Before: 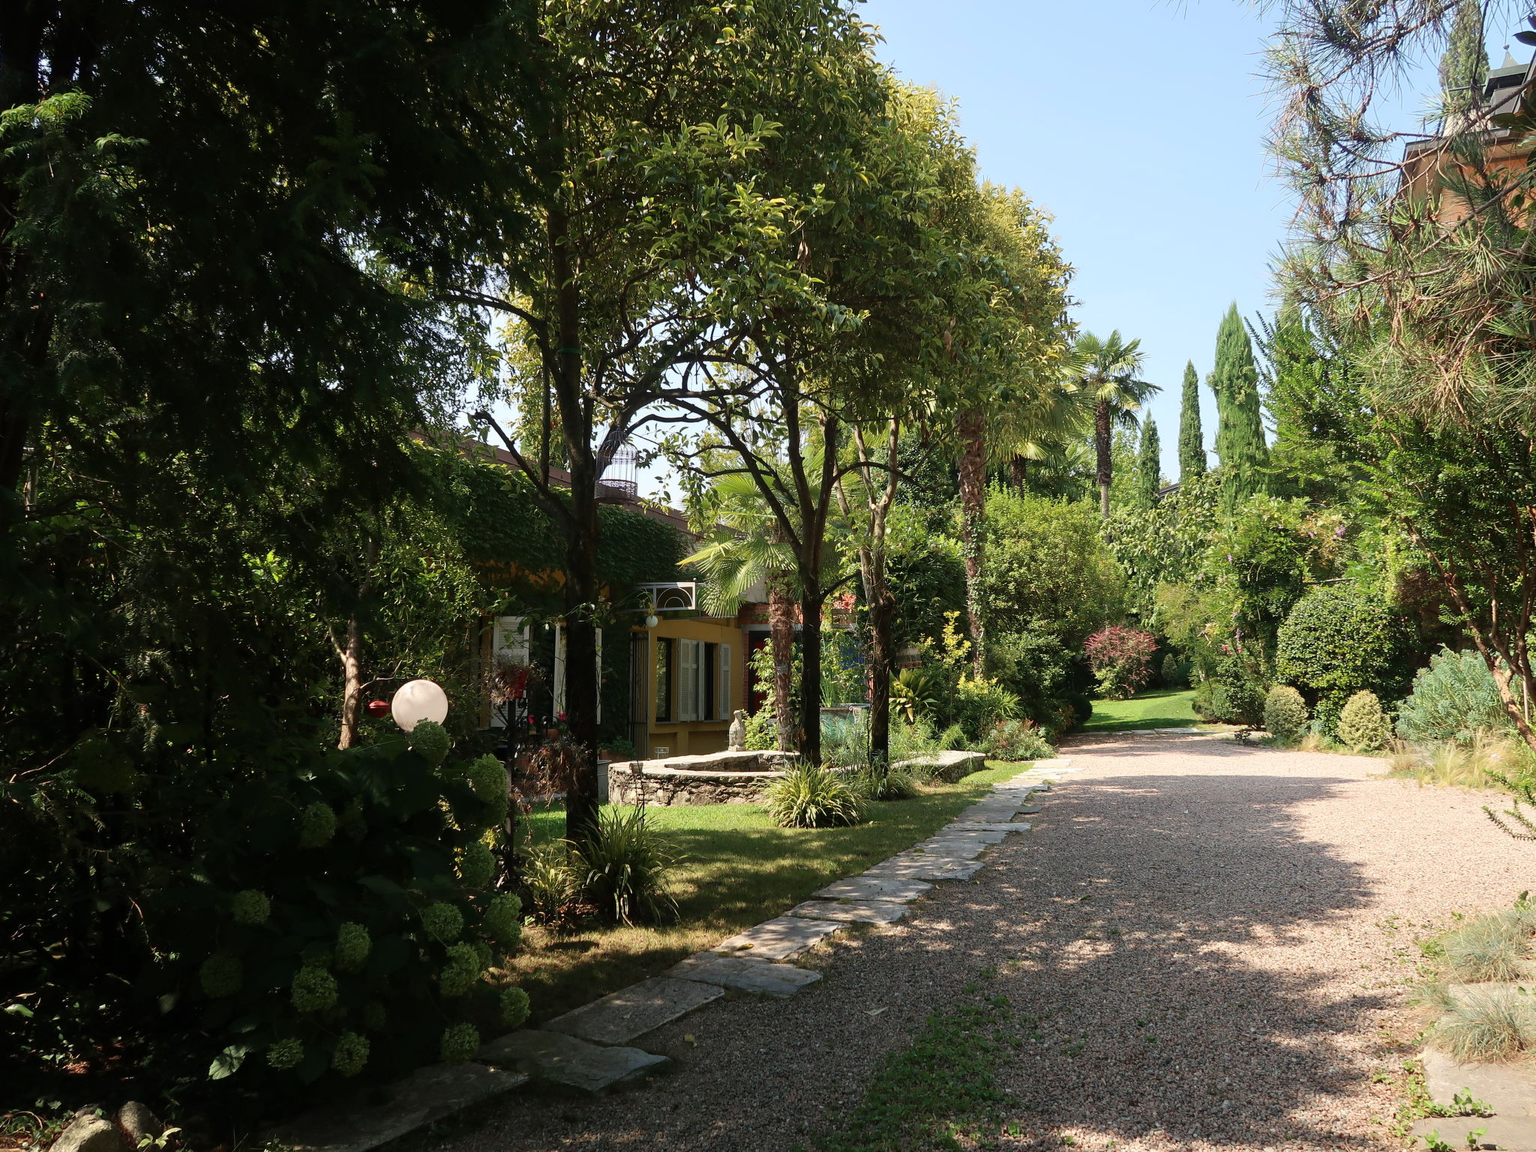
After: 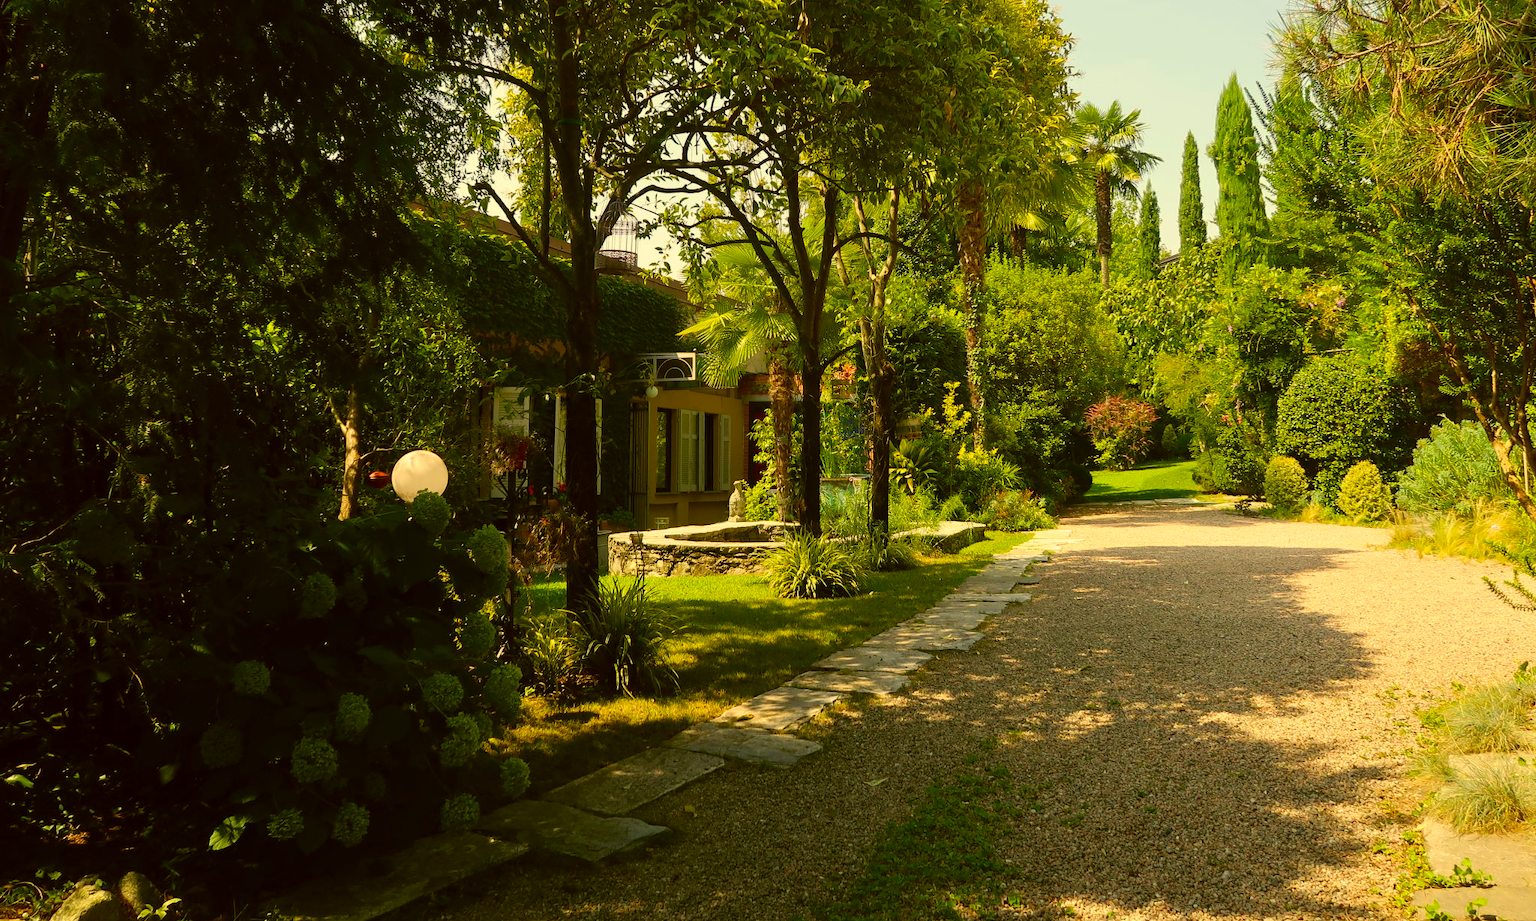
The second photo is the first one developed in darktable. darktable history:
crop and rotate: top 19.963%
contrast brightness saturation: saturation -0.158
color correction: highlights a* 0.084, highlights b* 29.59, shadows a* -0.251, shadows b* 21.45
color balance rgb: power › hue 71.37°, highlights gain › chroma 1.095%, highlights gain › hue 60.13°, linear chroma grading › shadows 10.248%, linear chroma grading › highlights 10.705%, linear chroma grading › global chroma 15.582%, linear chroma grading › mid-tones 14.891%, perceptual saturation grading › global saturation 29.898%, global vibrance 9.543%
base curve: preserve colors none
